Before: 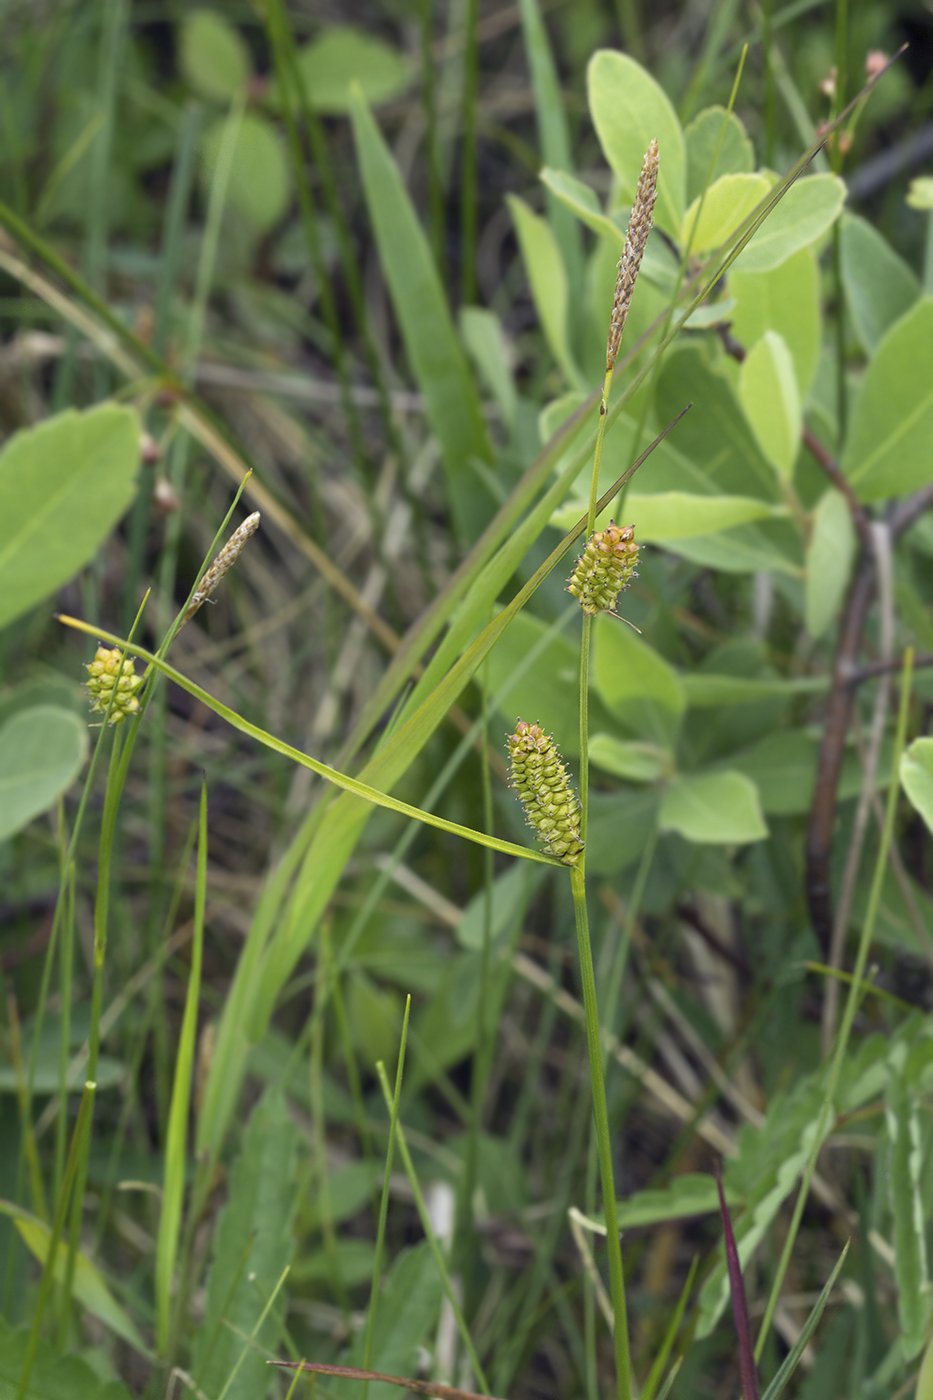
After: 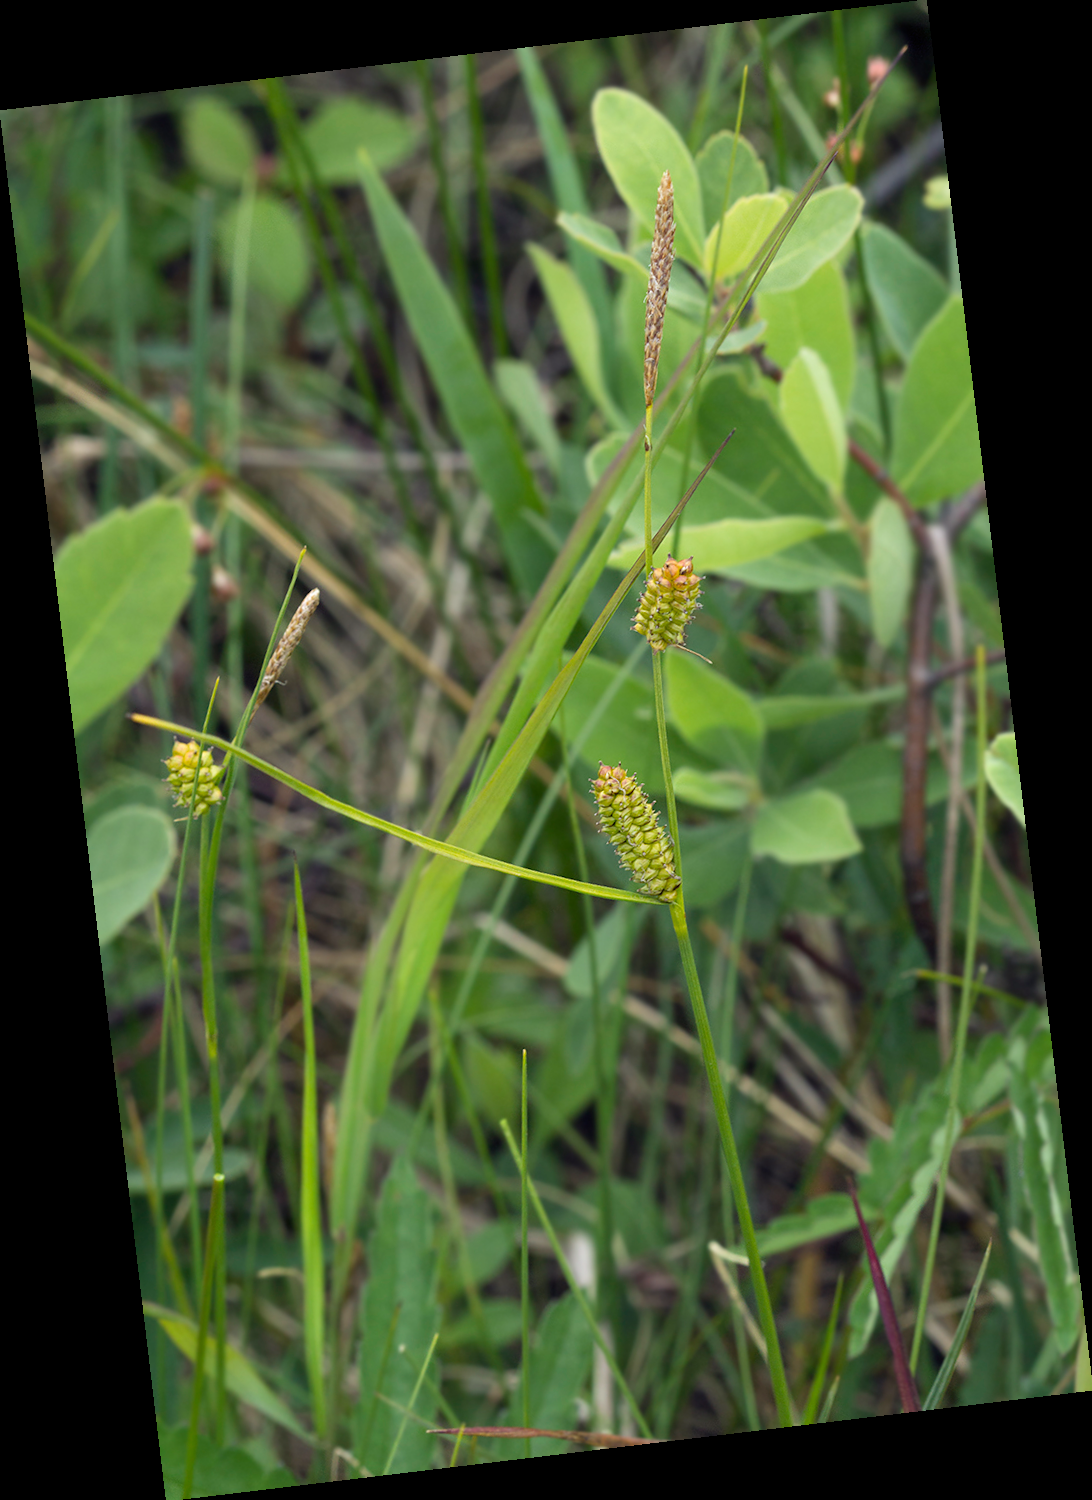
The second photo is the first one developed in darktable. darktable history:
rotate and perspective: rotation -6.83°, automatic cropping off
white balance: red 1.009, blue 0.985
